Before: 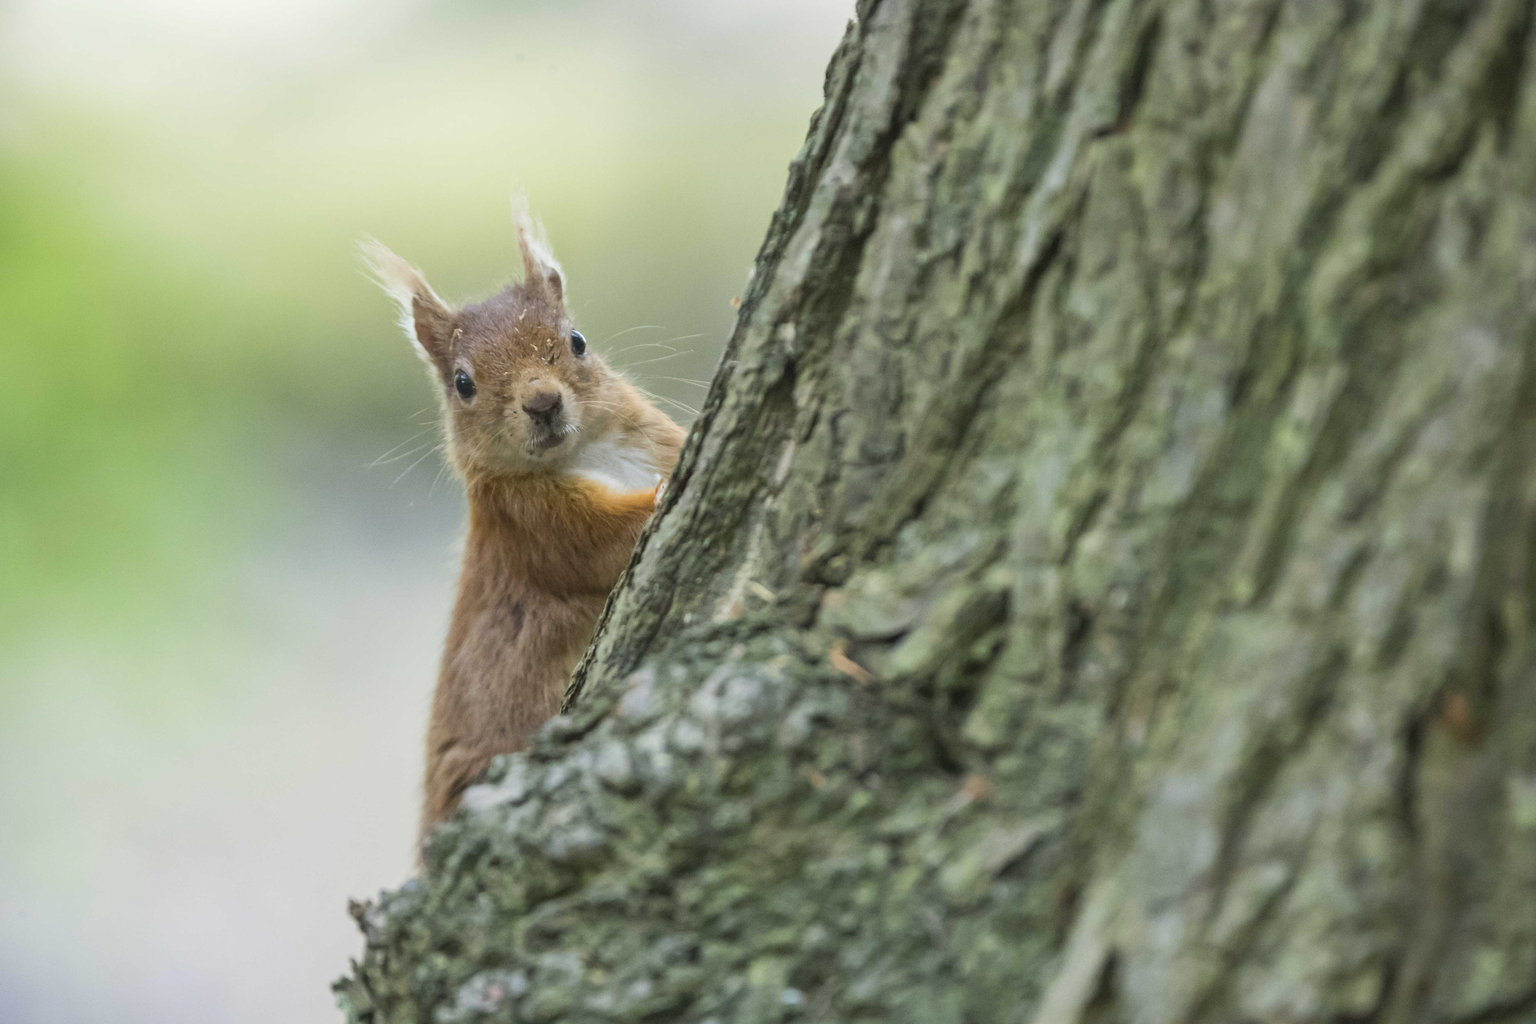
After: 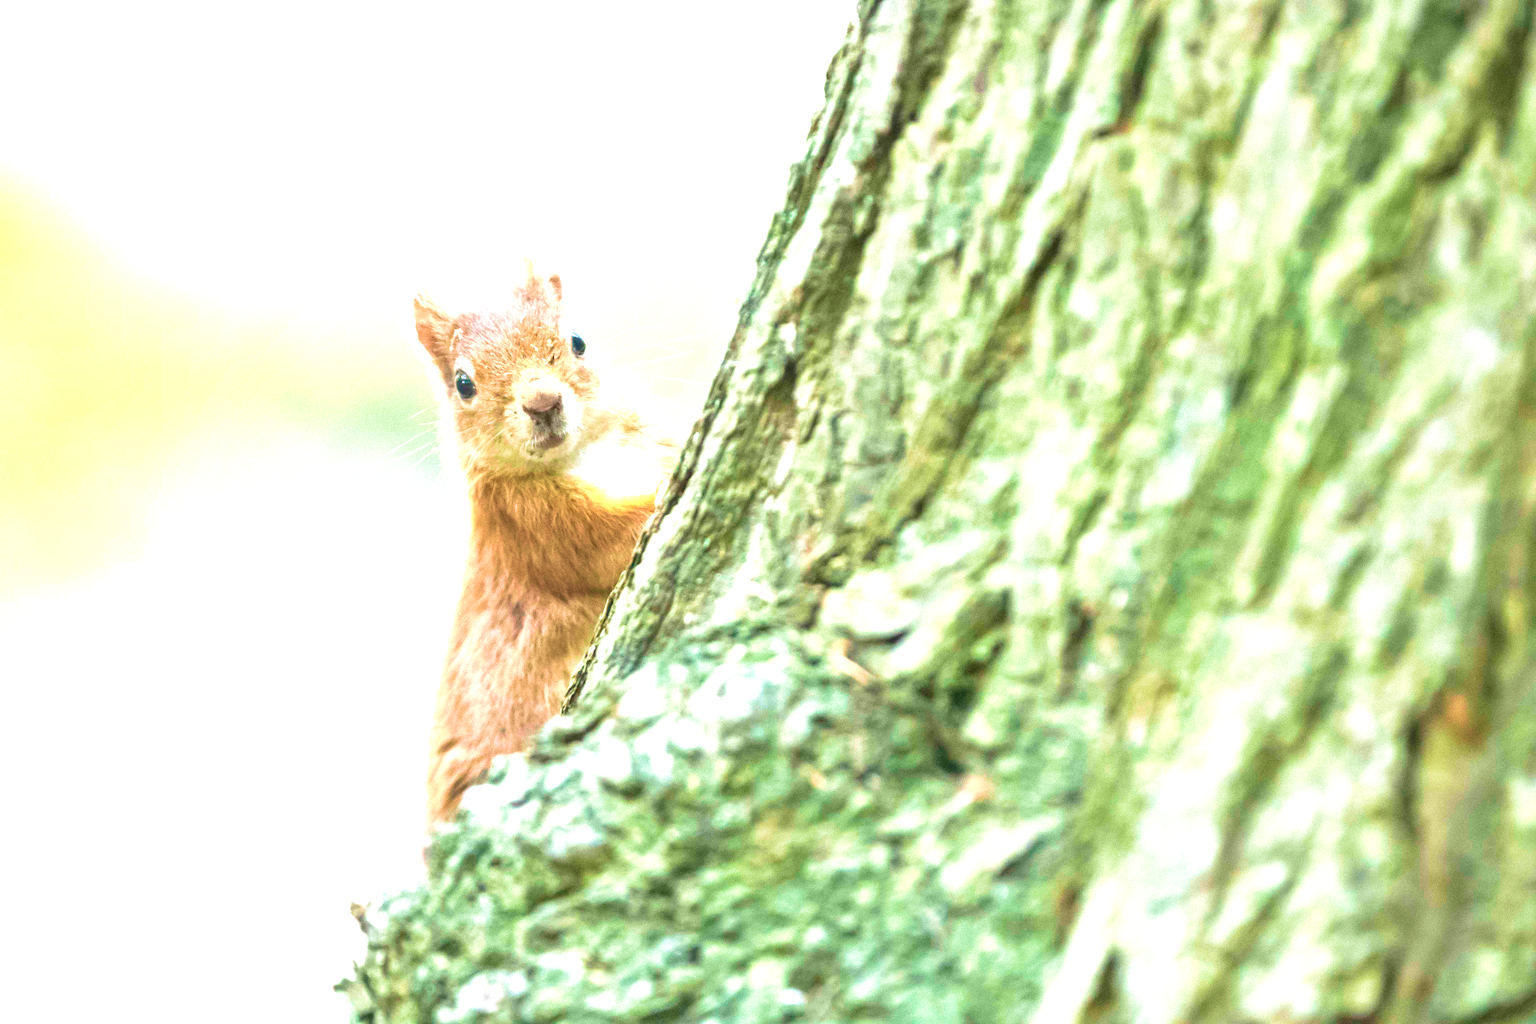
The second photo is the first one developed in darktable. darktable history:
exposure: exposure 1.996 EV, compensate exposure bias true, compensate highlight preservation false
velvia: strength 73.41%
